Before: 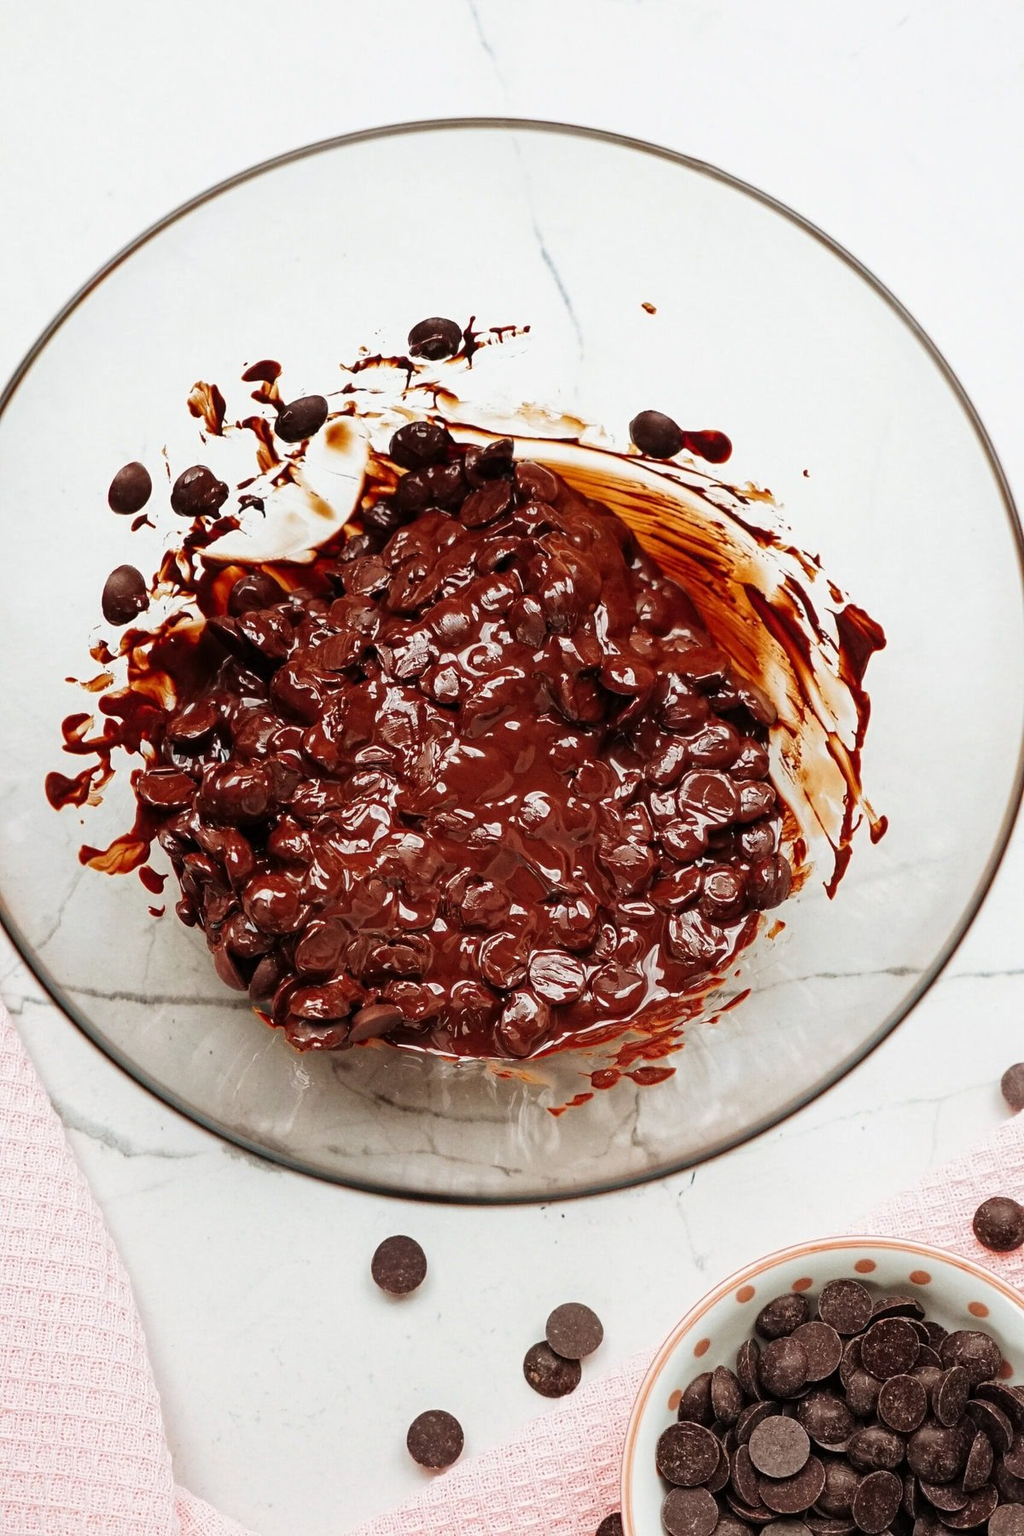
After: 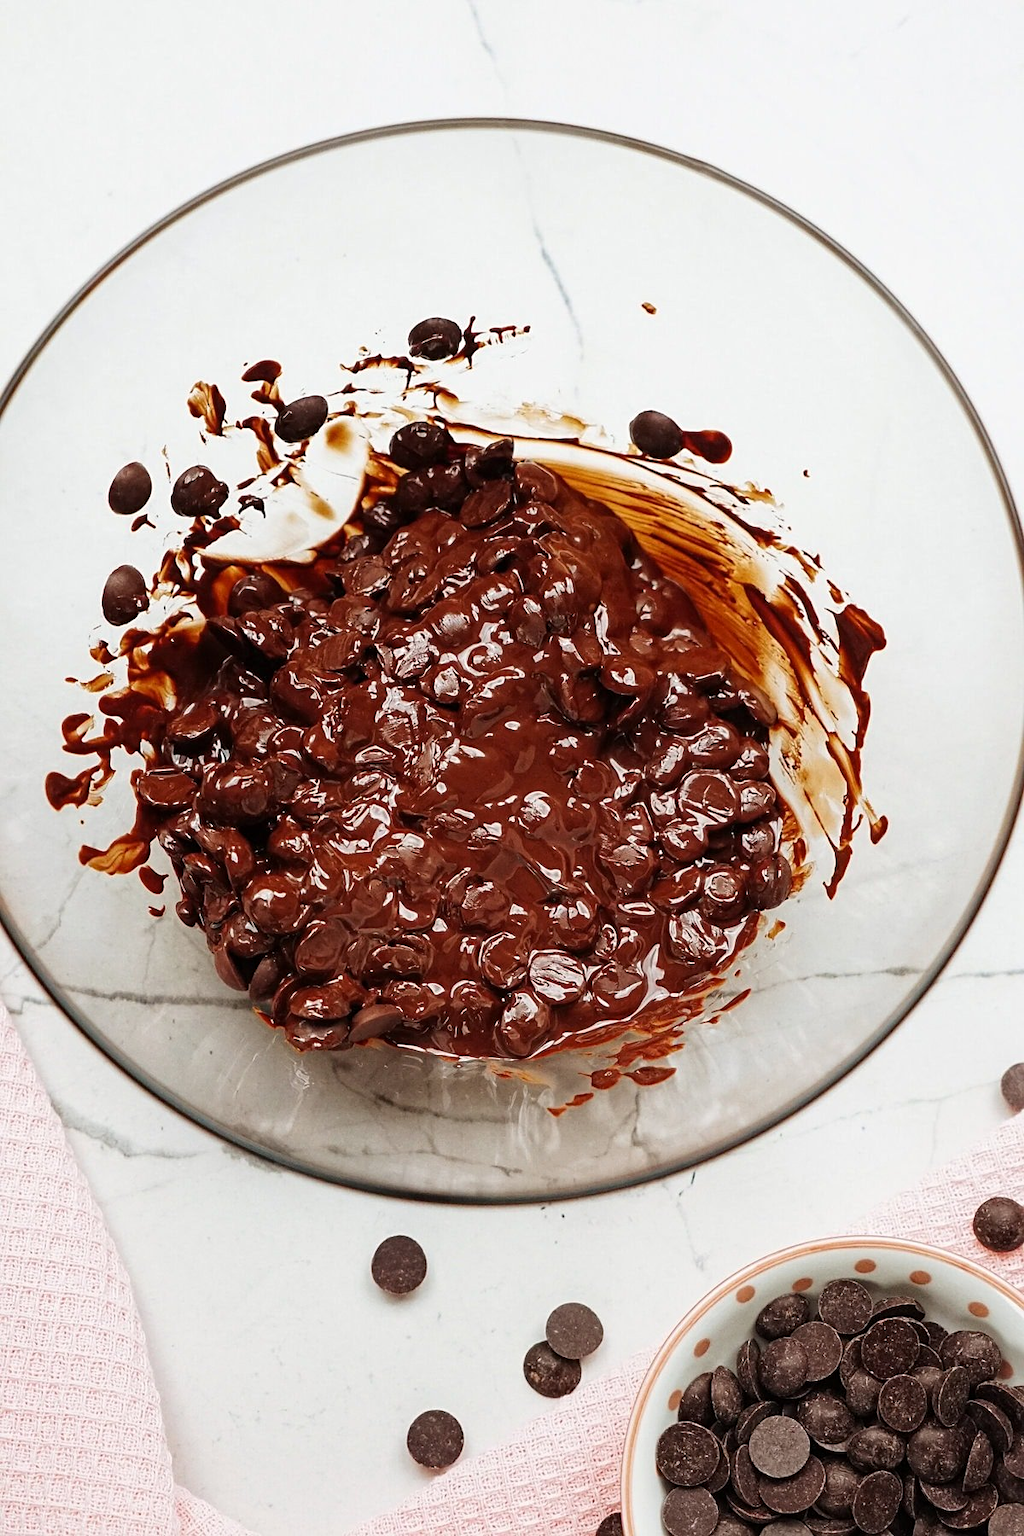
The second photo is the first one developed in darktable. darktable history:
color zones: curves: ch1 [(0.24, 0.634) (0.75, 0.5)]; ch2 [(0.253, 0.437) (0.745, 0.491)], mix -122.32%
sharpen: amount 0.211
